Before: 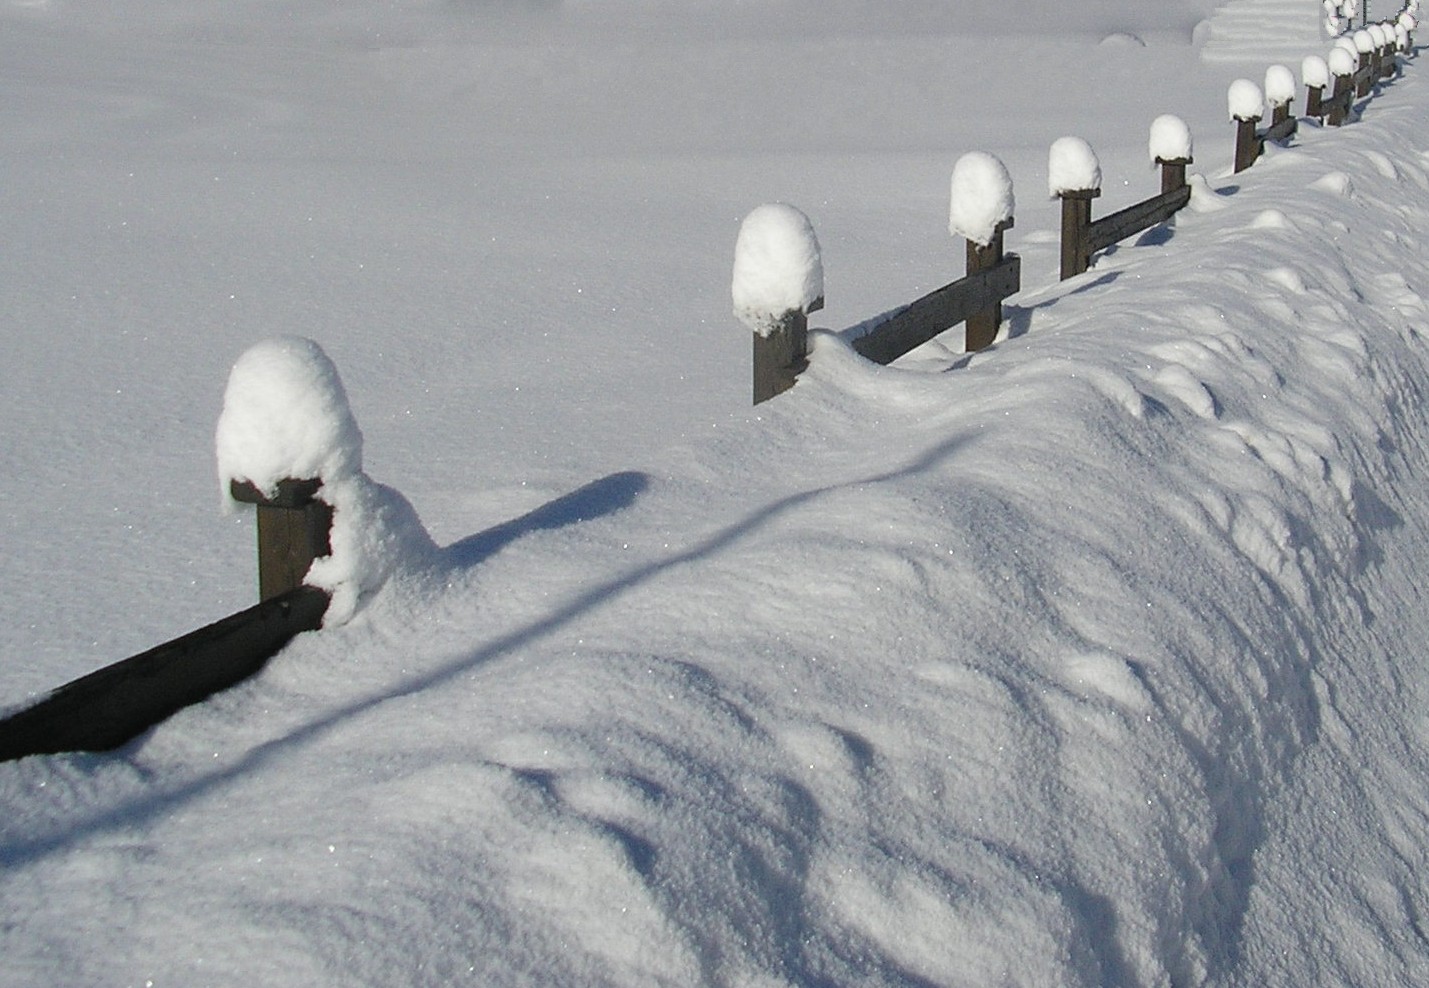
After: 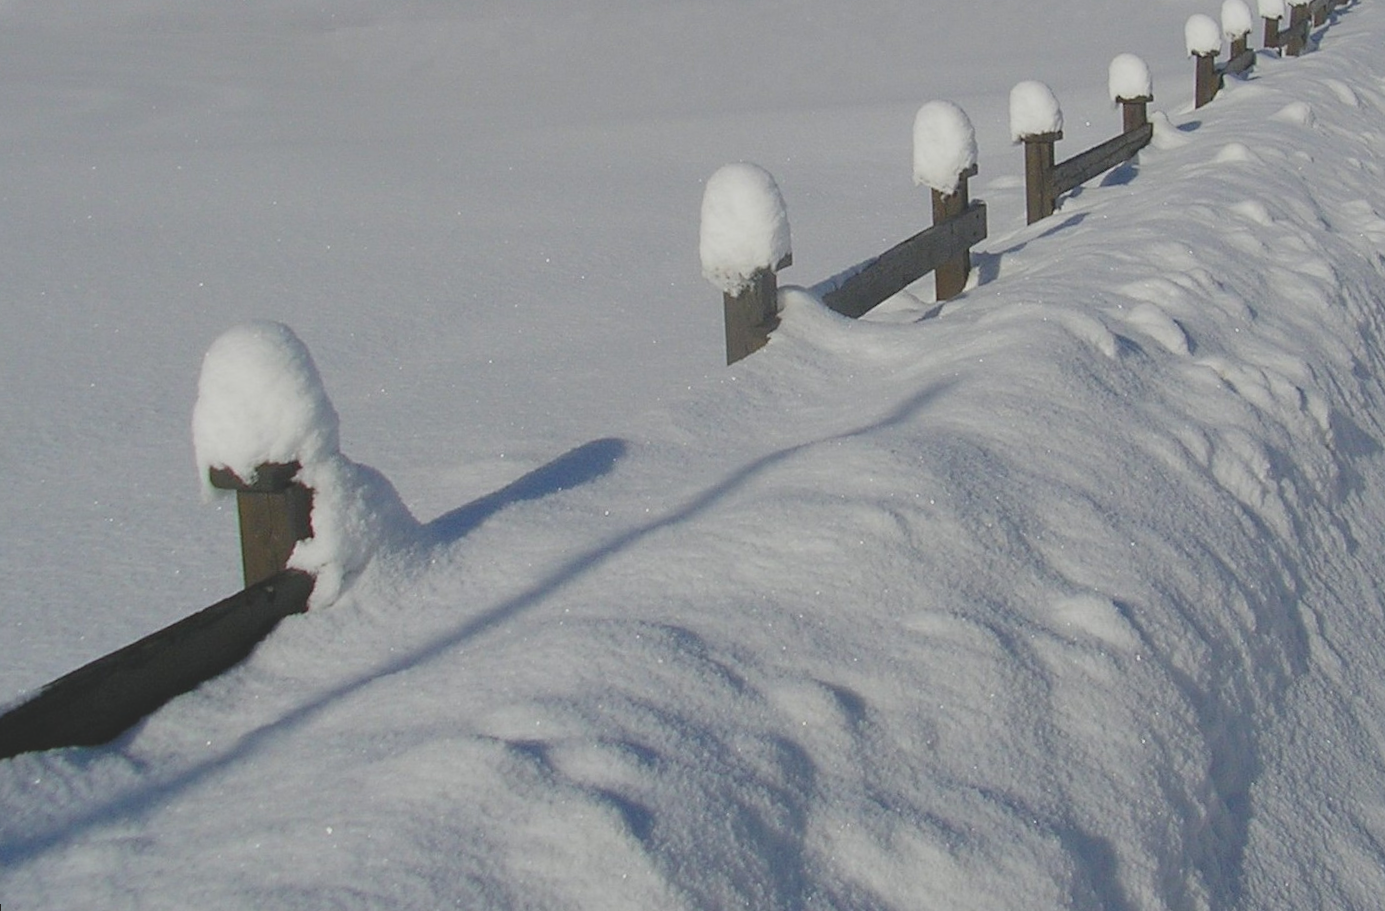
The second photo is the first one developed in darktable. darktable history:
contrast brightness saturation: contrast -0.28
rotate and perspective: rotation -3°, crop left 0.031, crop right 0.968, crop top 0.07, crop bottom 0.93
